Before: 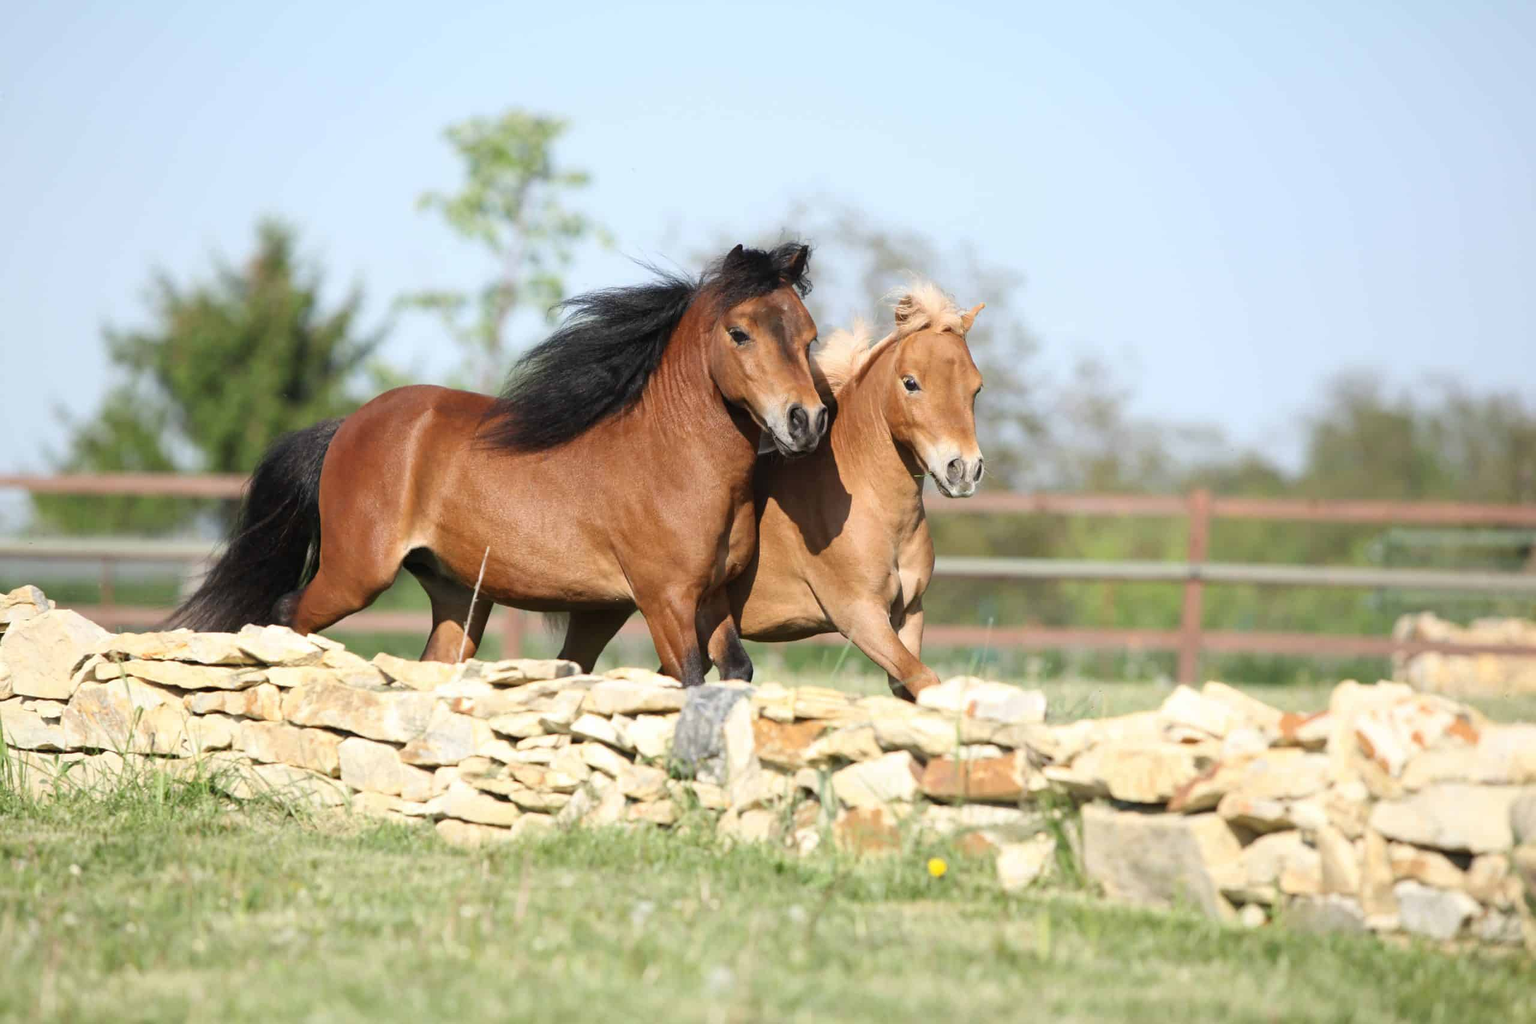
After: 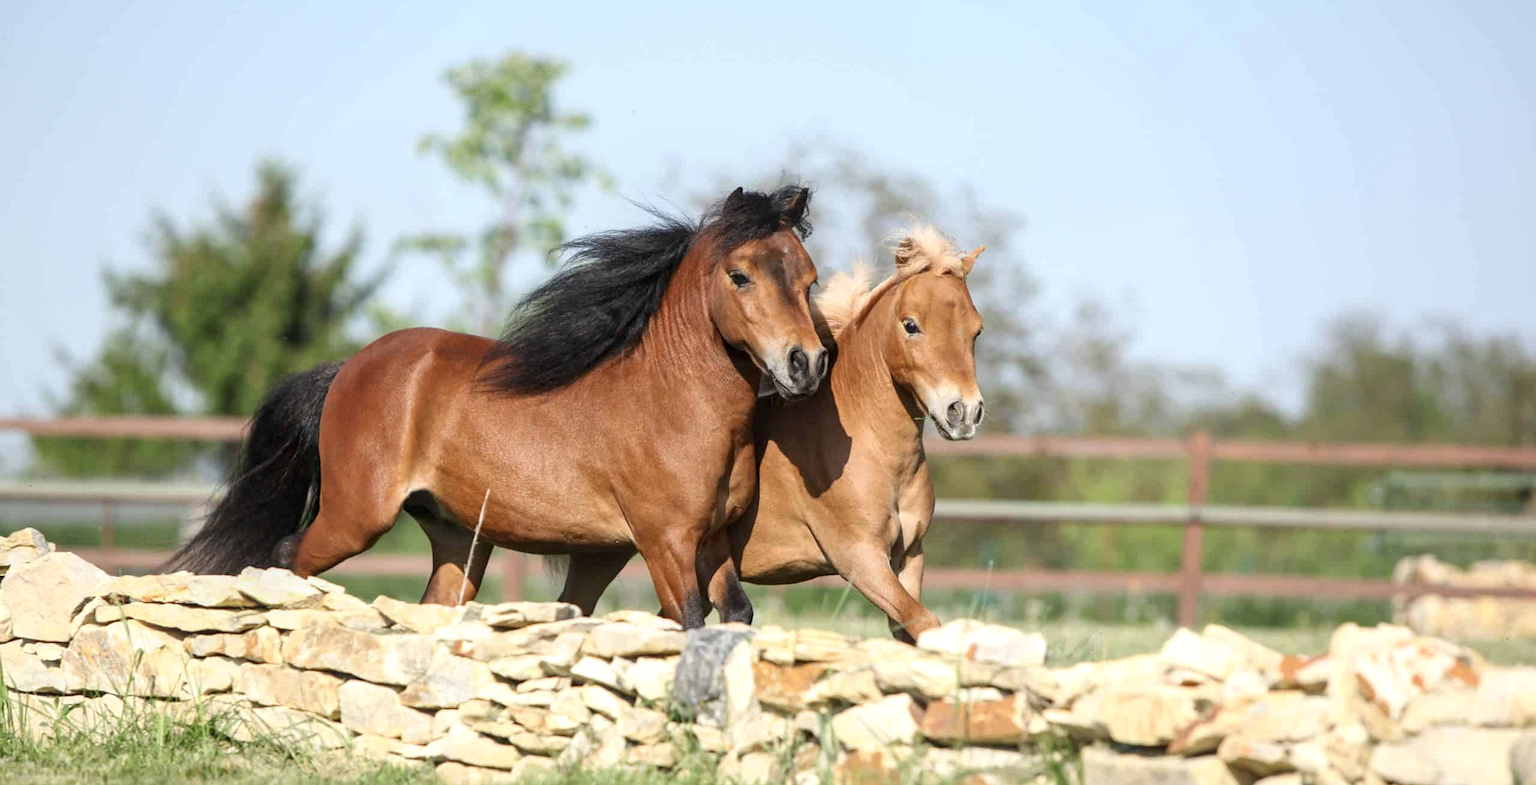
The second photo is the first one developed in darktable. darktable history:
crop: top 5.667%, bottom 17.637%
local contrast: on, module defaults
